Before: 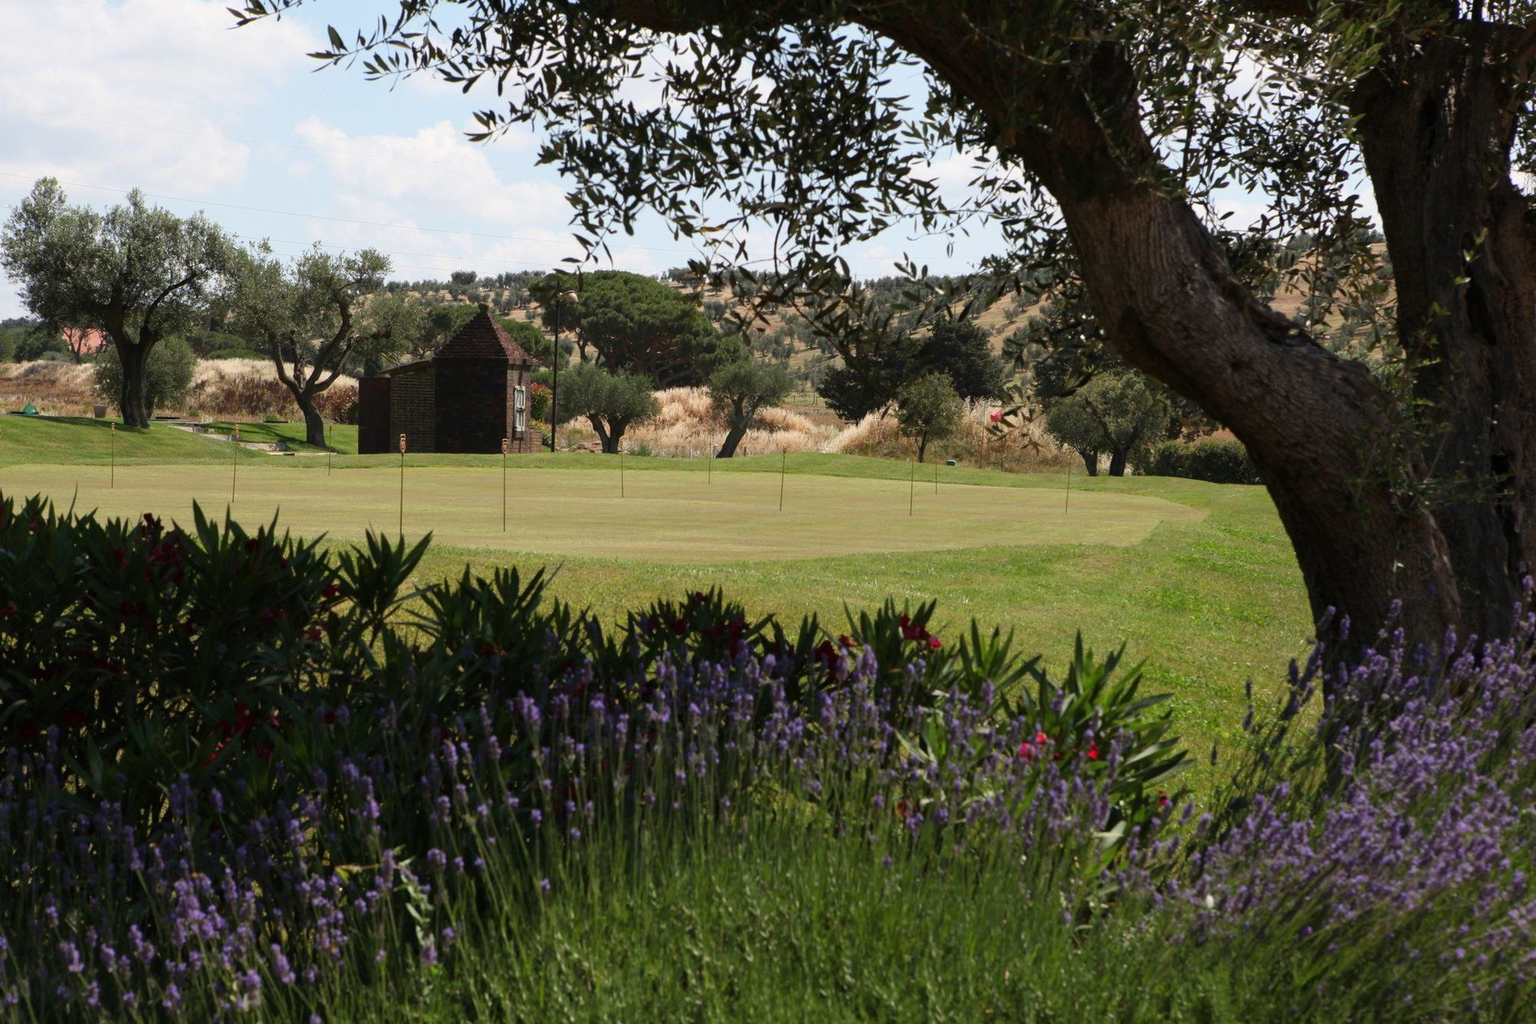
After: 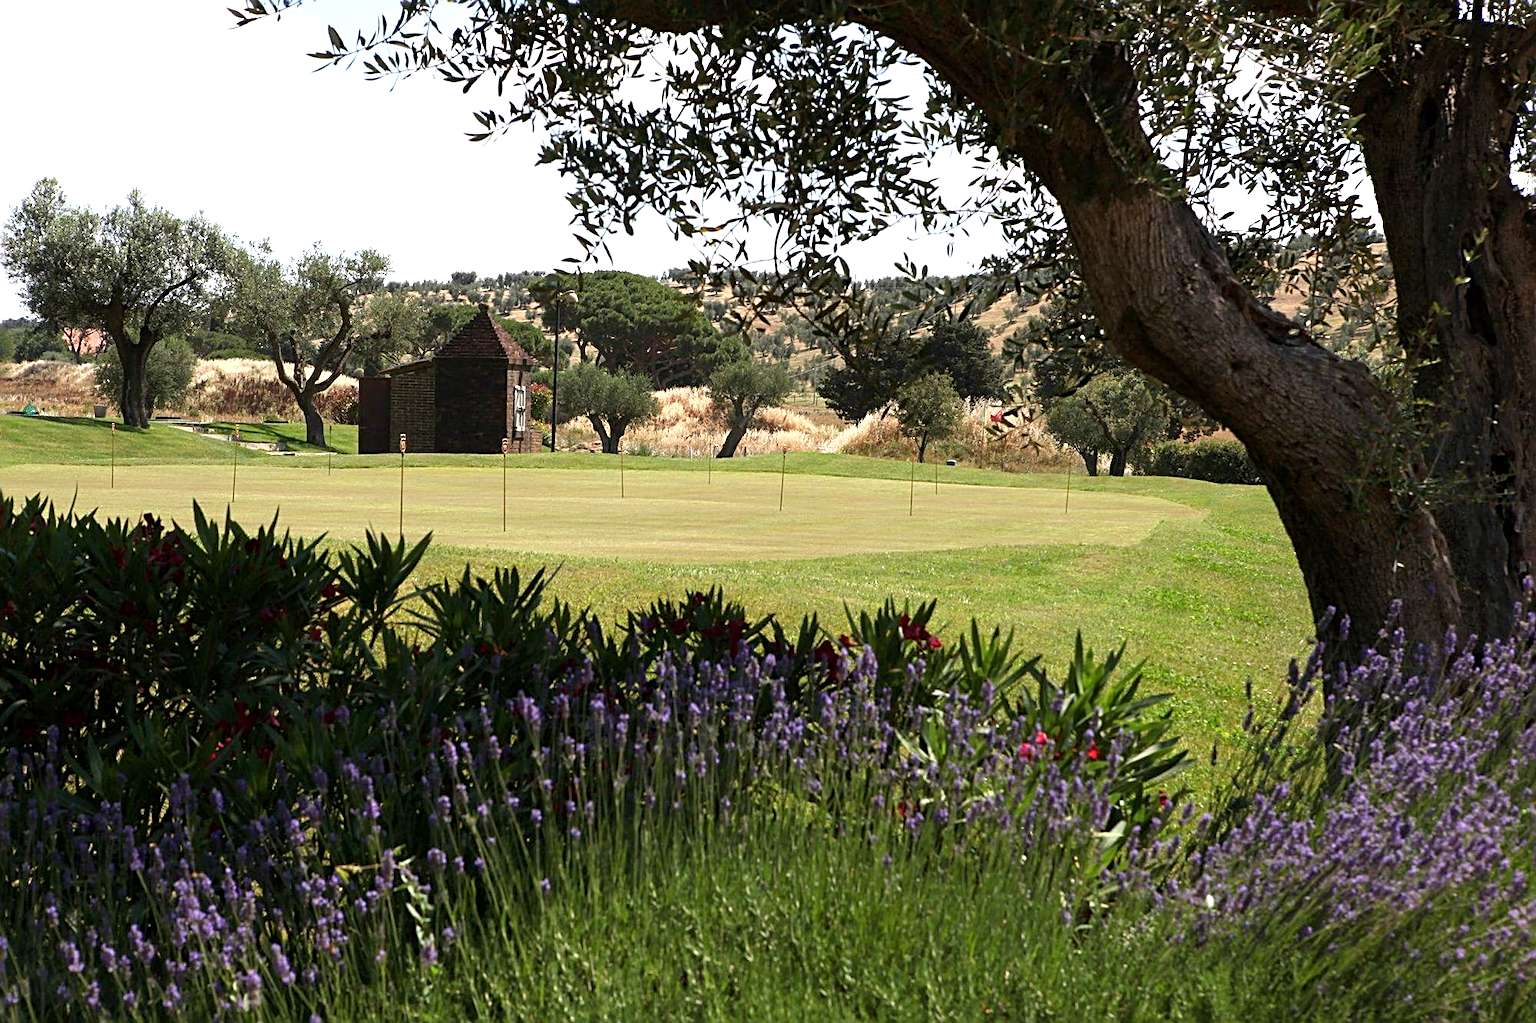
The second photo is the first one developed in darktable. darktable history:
sharpen: radius 2.676, amount 0.669
exposure: black level correction 0.001, exposure 0.675 EV, compensate highlight preservation false
